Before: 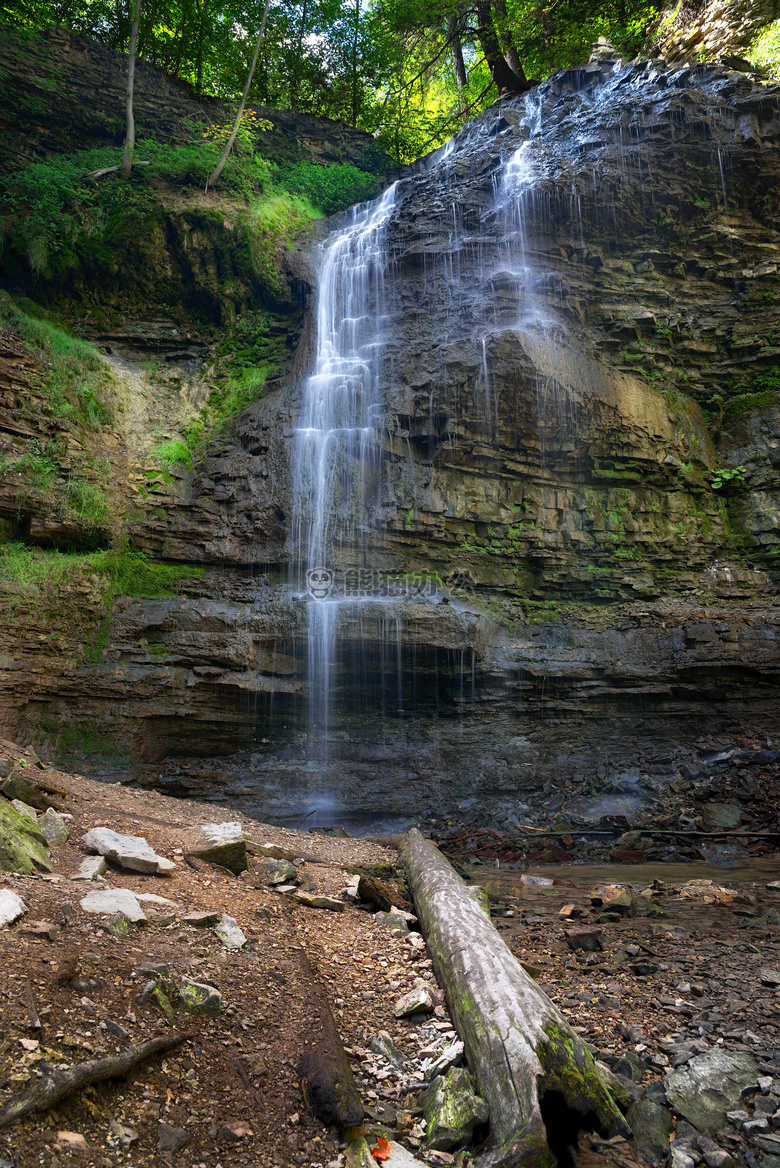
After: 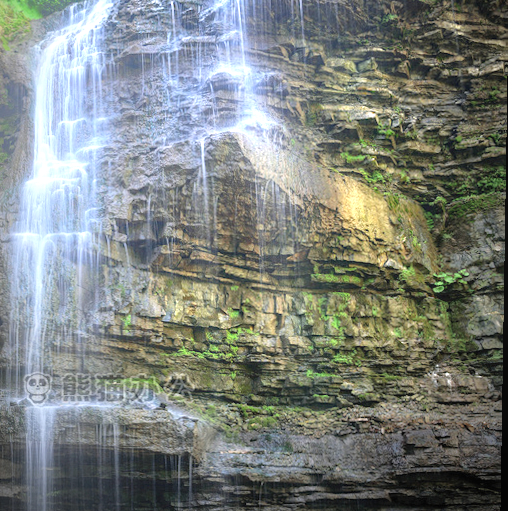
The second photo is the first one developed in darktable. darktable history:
exposure: black level correction 0, exposure 1.45 EV, compensate exposure bias true, compensate highlight preservation false
rotate and perspective: lens shift (vertical) 0.048, lens shift (horizontal) -0.024, automatic cropping off
crop: left 36.005%, top 18.293%, right 0.31%, bottom 38.444%
bloom: on, module defaults
vignetting: fall-off start 72.14%, fall-off radius 108.07%, brightness -0.713, saturation -0.488, center (-0.054, -0.359), width/height ratio 0.729
local contrast: on, module defaults
shadows and highlights: soften with gaussian
